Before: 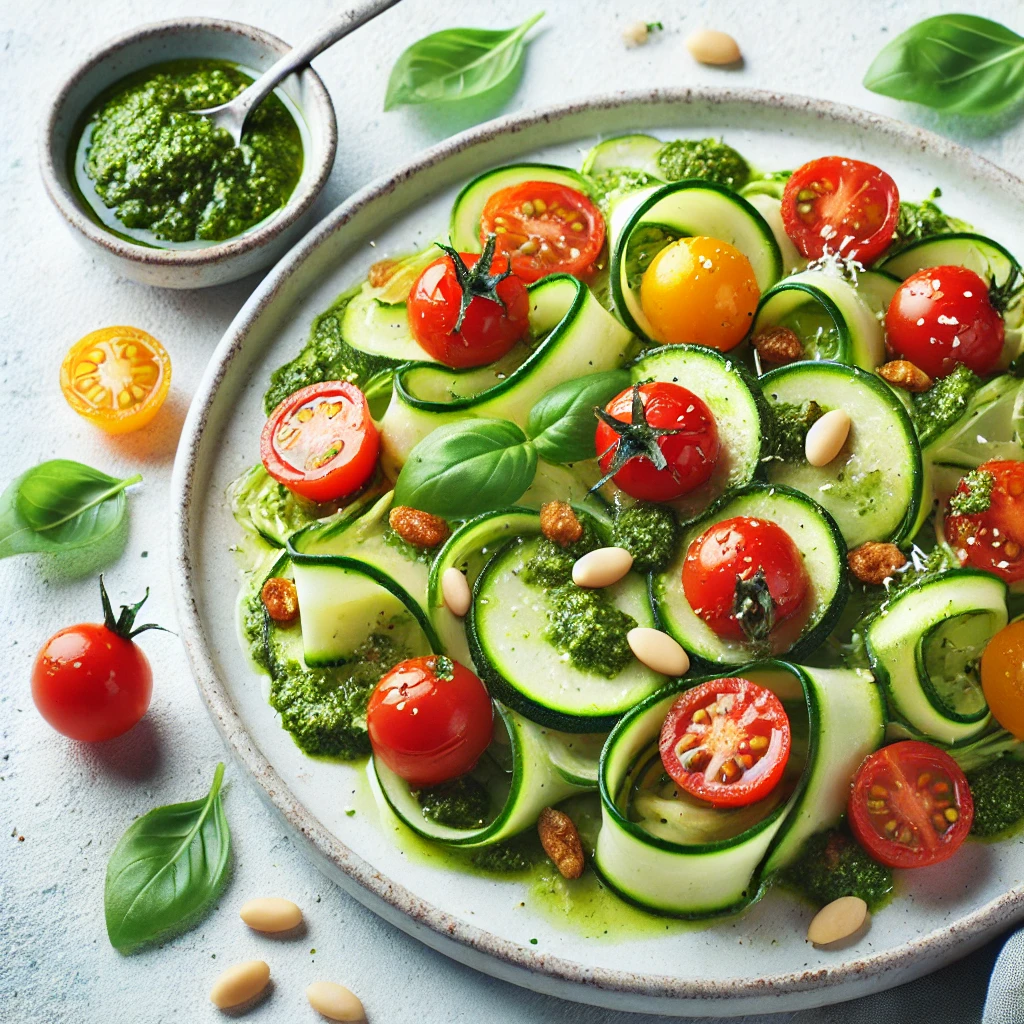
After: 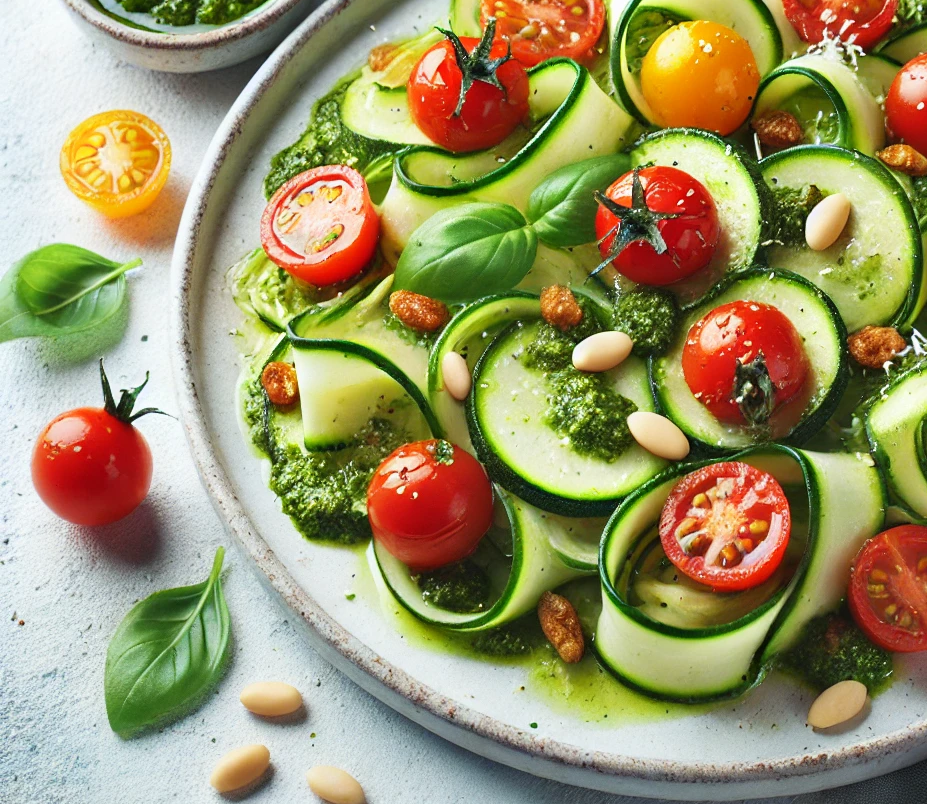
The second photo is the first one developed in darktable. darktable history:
crop: top 21.143%, right 9.385%, bottom 0.28%
